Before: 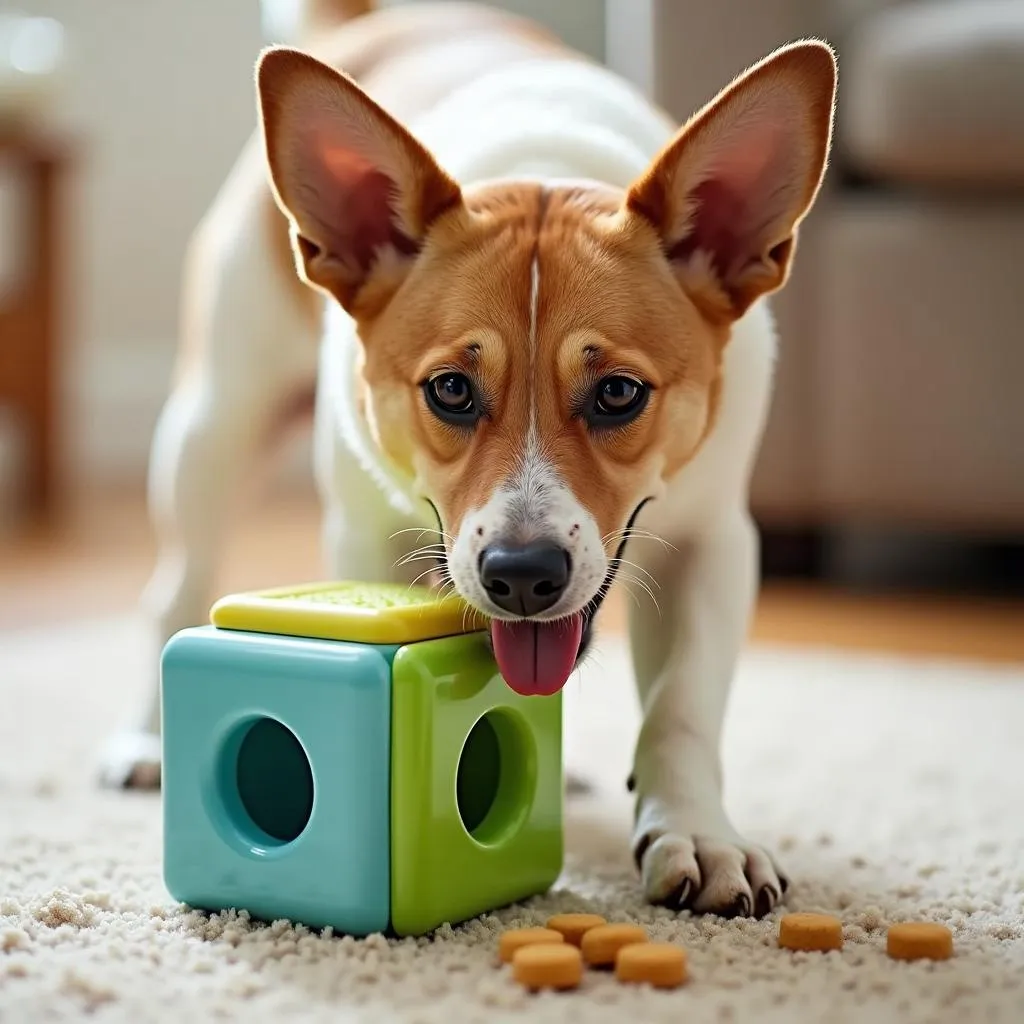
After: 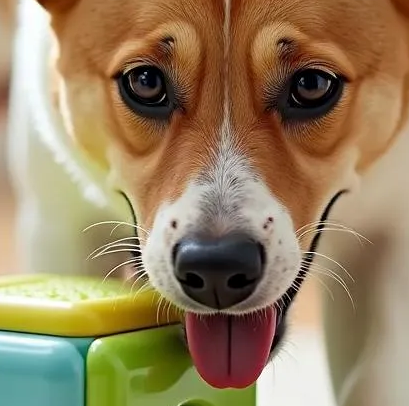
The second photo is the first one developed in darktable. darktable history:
crop: left 29.958%, top 30.055%, right 30.015%, bottom 30.256%
exposure: black level correction 0.001, compensate highlight preservation false
